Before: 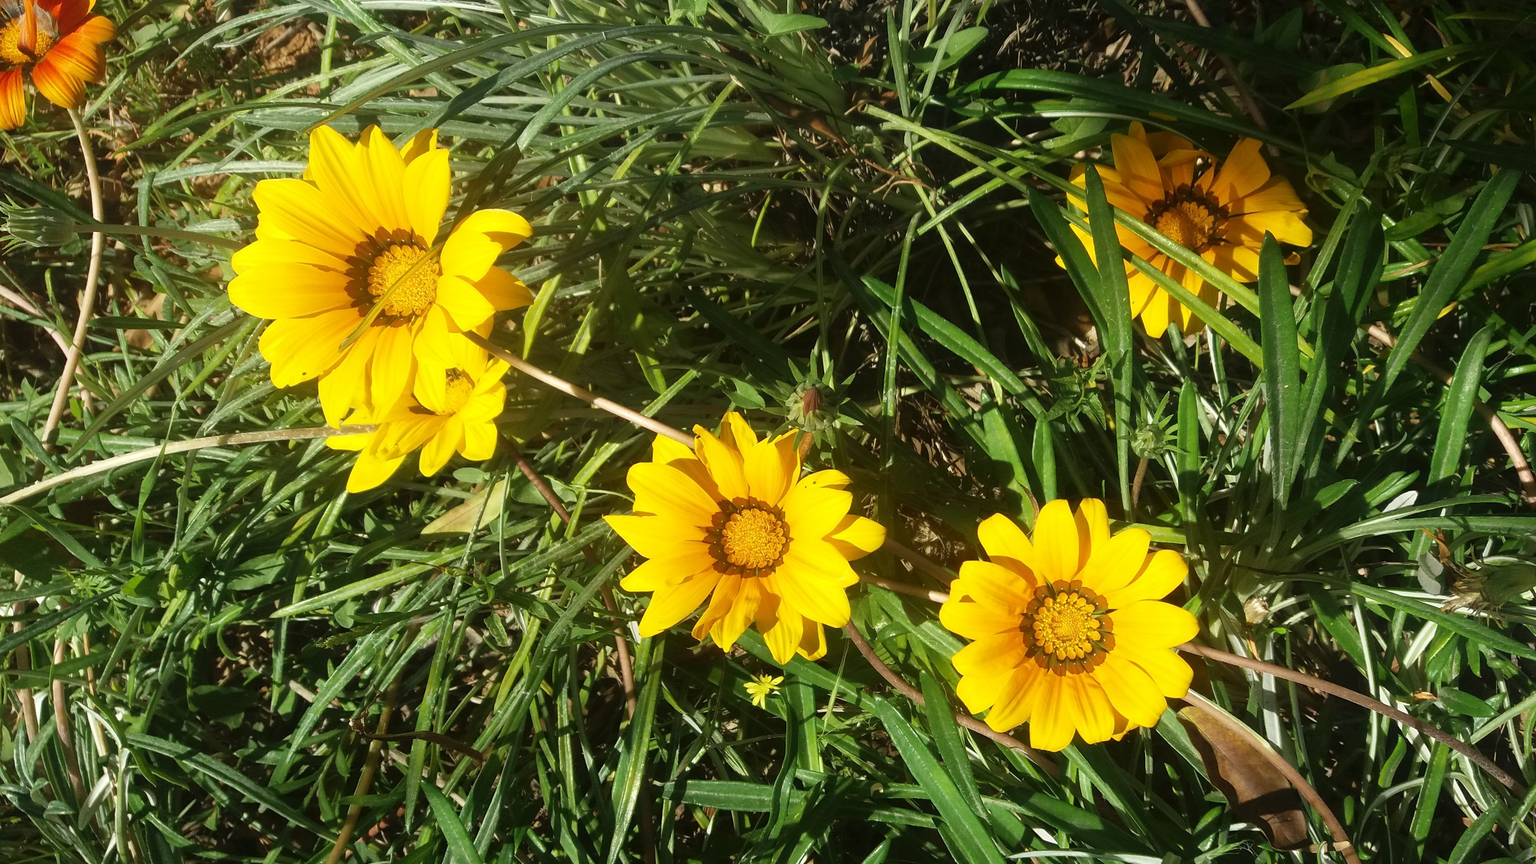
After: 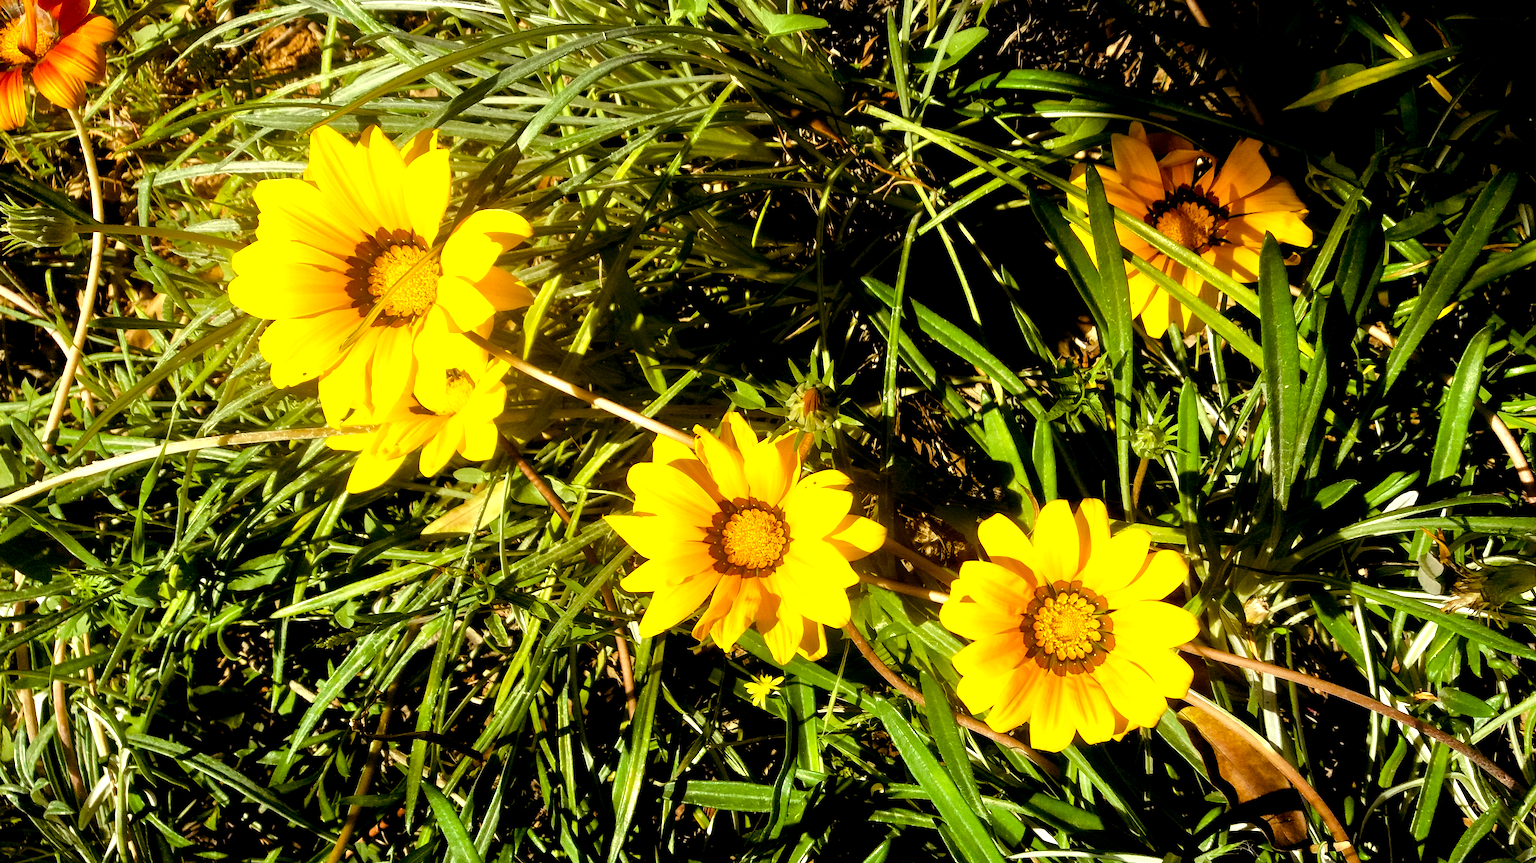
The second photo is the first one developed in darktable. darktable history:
color balance rgb: shadows lift › luminance -21.66%, shadows lift › chroma 8.98%, shadows lift › hue 283.37°, power › chroma 1.55%, power › hue 25.59°, highlights gain › luminance 6.08%, highlights gain › chroma 2.55%, highlights gain › hue 90°, global offset › luminance -0.87%, perceptual saturation grading › global saturation 27.49%, perceptual saturation grading › highlights -28.39%, perceptual saturation grading › mid-tones 15.22%, perceptual saturation grading › shadows 33.98%, perceptual brilliance grading › highlights 10%, perceptual brilliance grading › mid-tones 5%
tone equalizer: -8 EV 0.001 EV, -7 EV -0.004 EV, -6 EV 0.009 EV, -5 EV 0.032 EV, -4 EV 0.276 EV, -3 EV 0.644 EV, -2 EV 0.584 EV, -1 EV 0.187 EV, +0 EV 0.024 EV
exposure: black level correction 0.01, exposure 0.014 EV, compensate highlight preservation false
